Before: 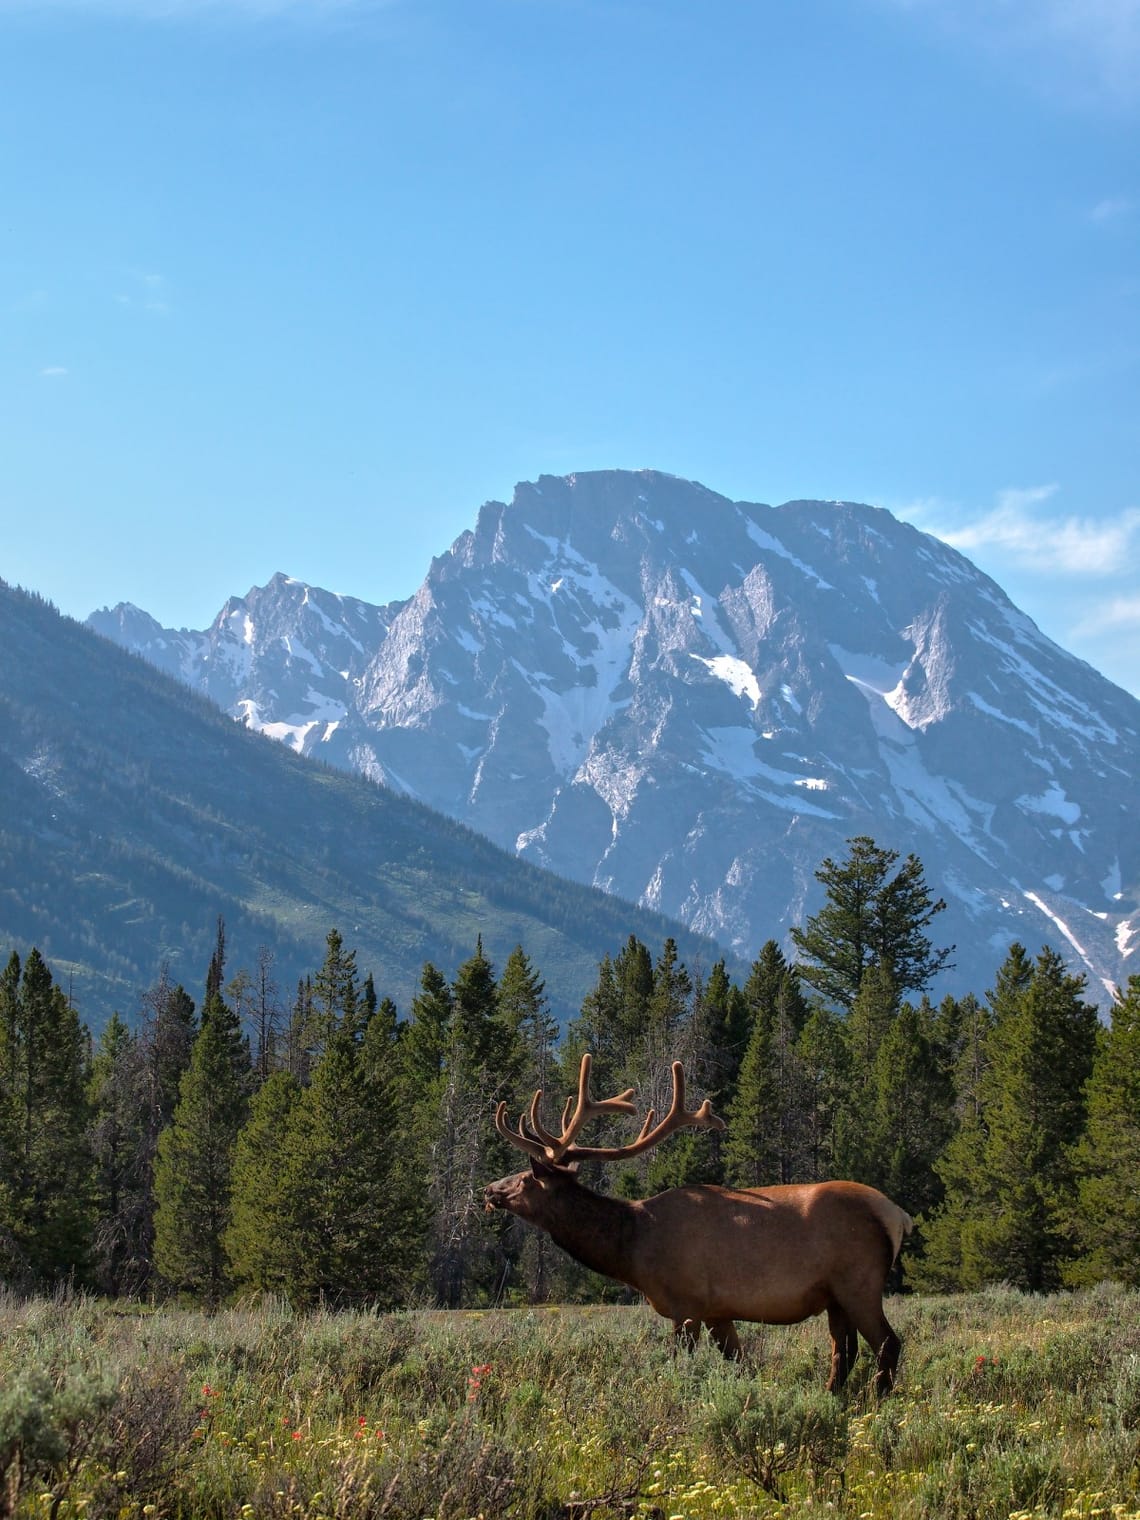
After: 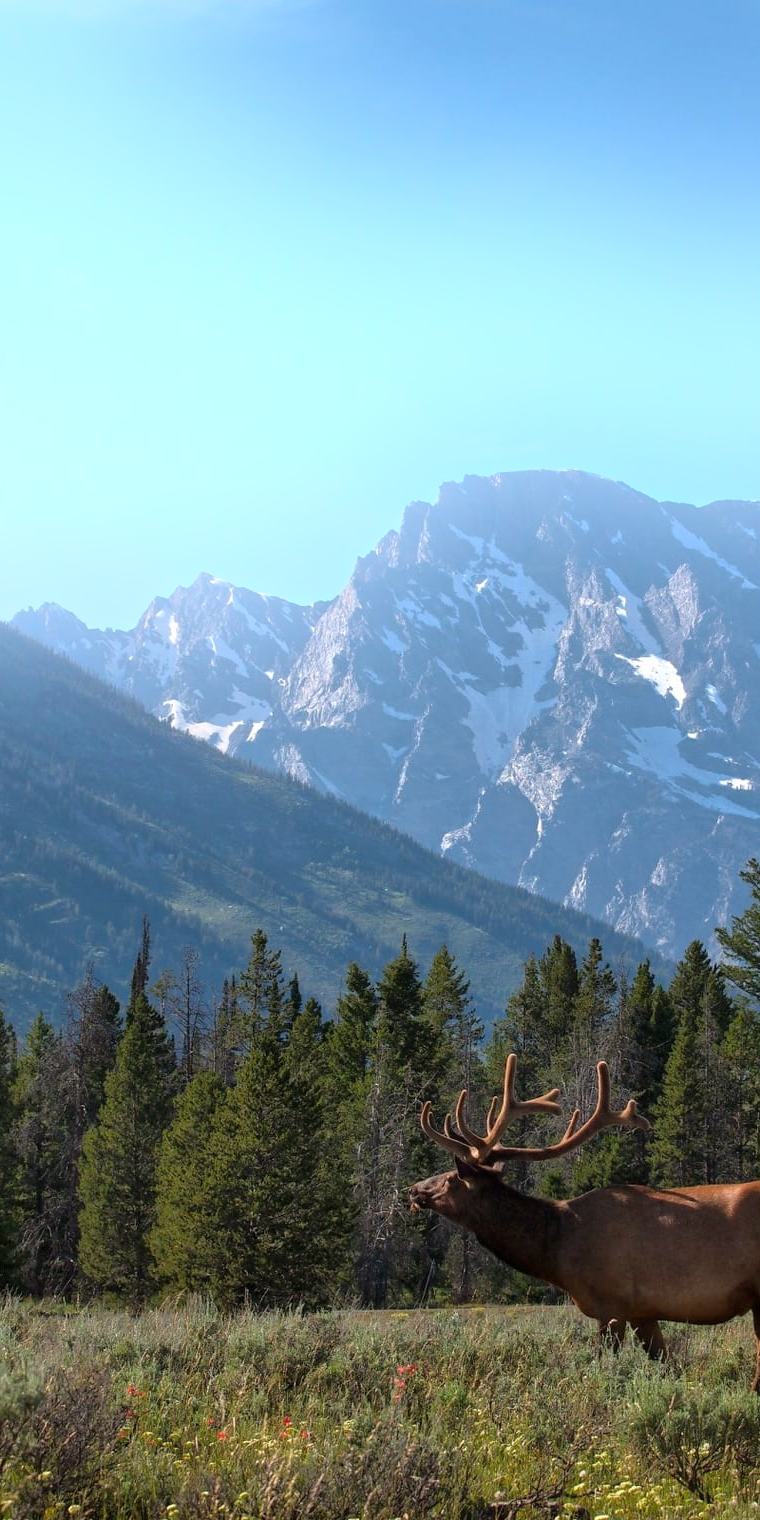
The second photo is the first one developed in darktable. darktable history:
crop and rotate: left 6.617%, right 26.717%
bloom: threshold 82.5%, strength 16.25%
